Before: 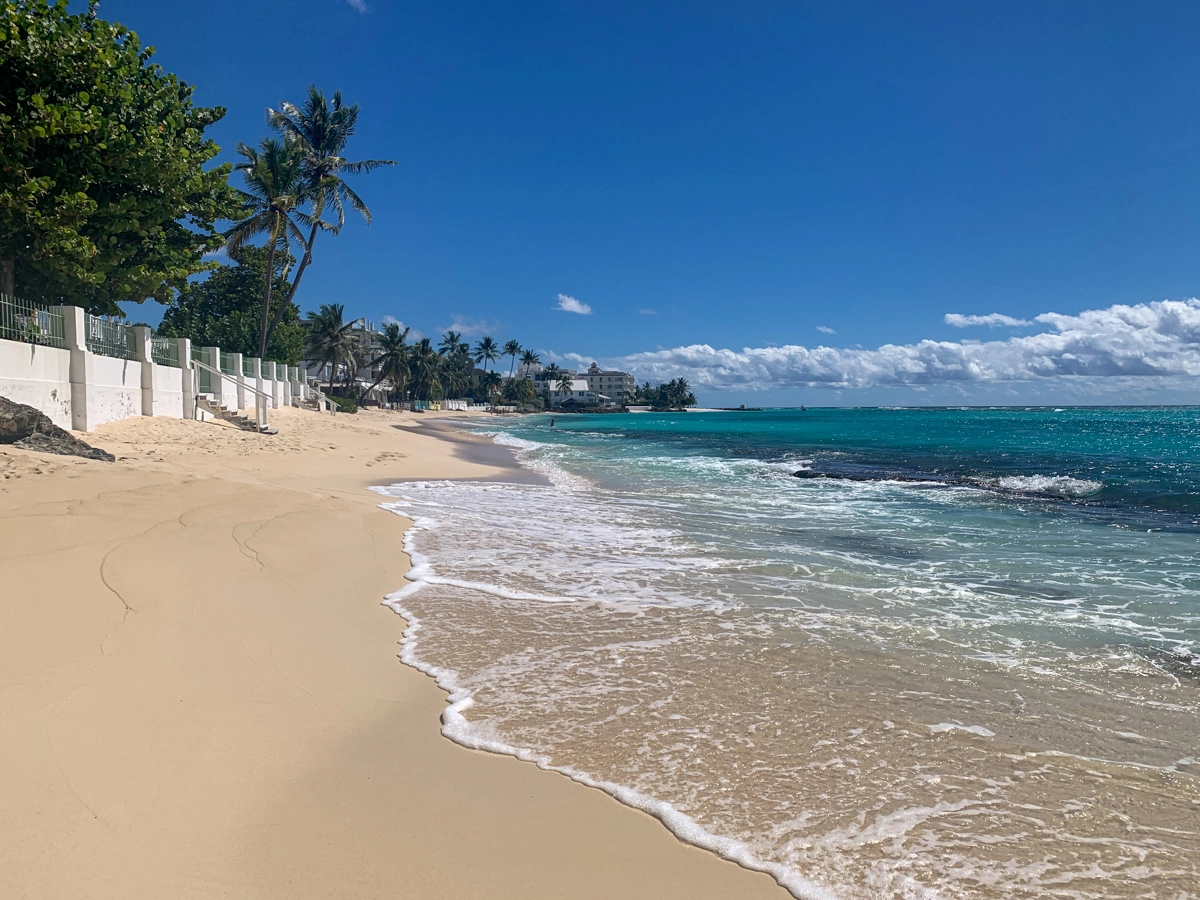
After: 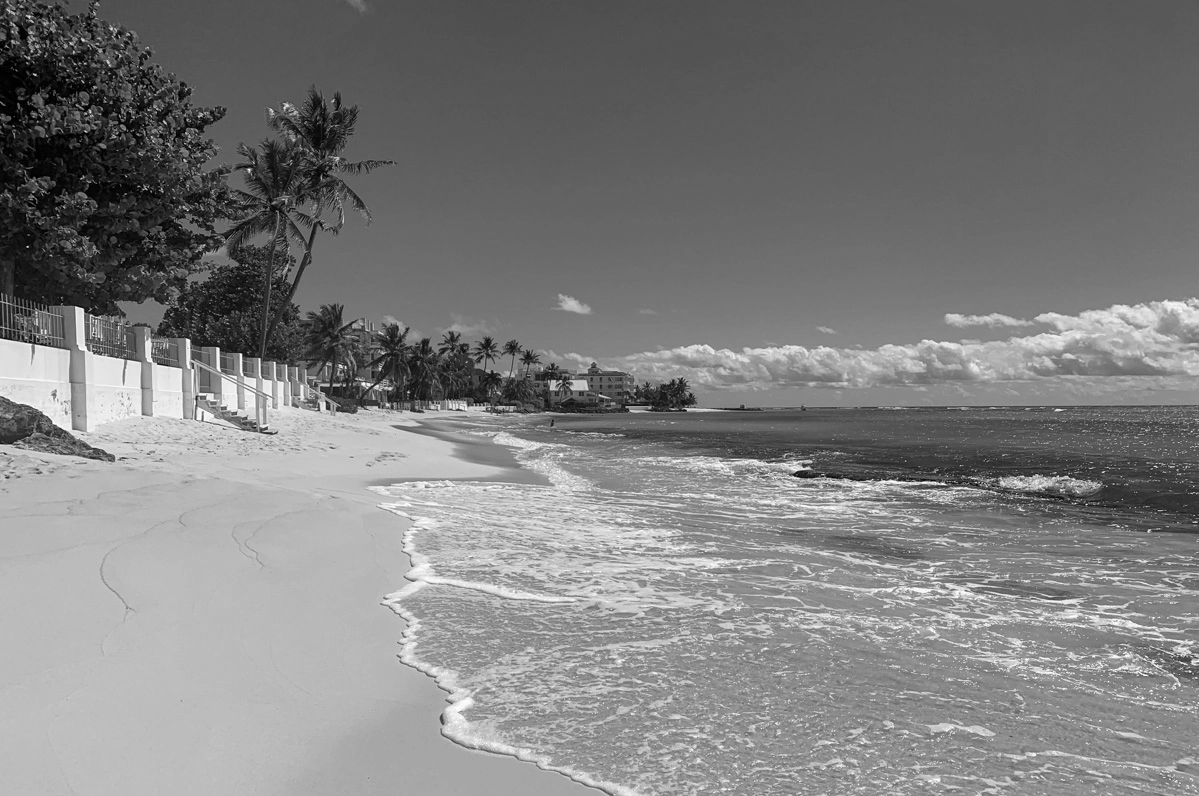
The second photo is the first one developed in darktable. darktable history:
color correction: highlights a* -5.94, highlights b* 9.48, shadows a* 10.12, shadows b* 23.94
monochrome: on, module defaults
crop and rotate: top 0%, bottom 11.49%
